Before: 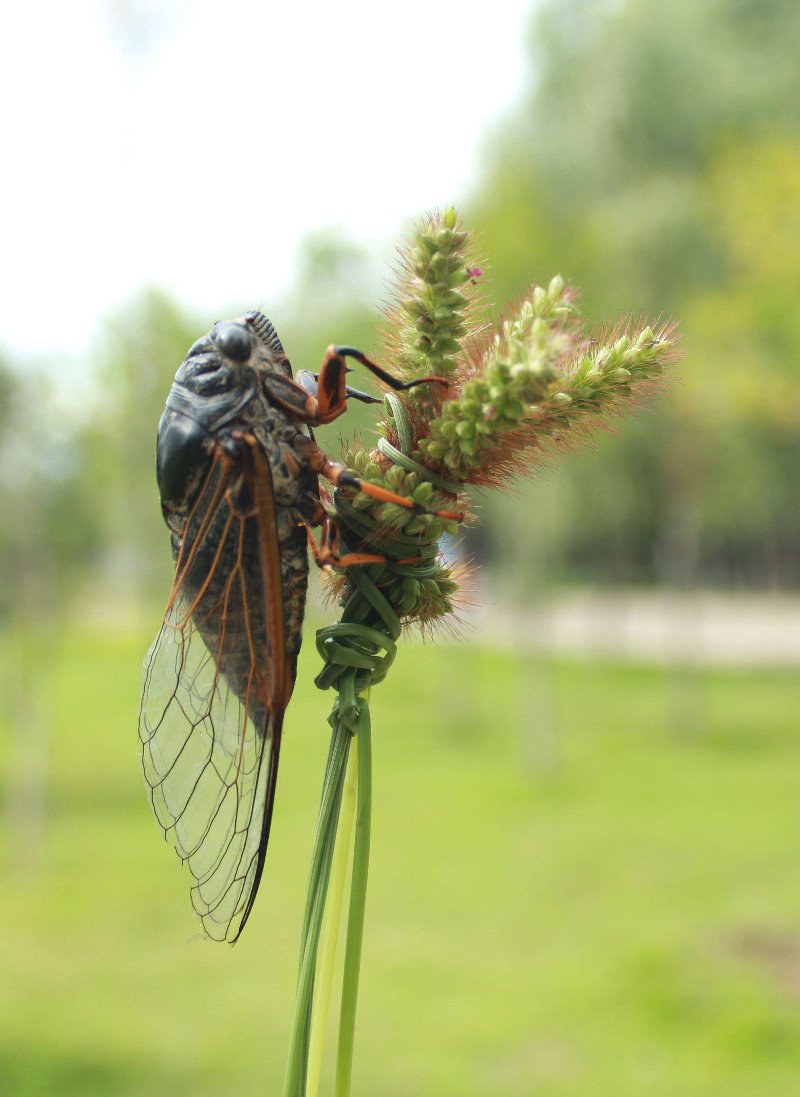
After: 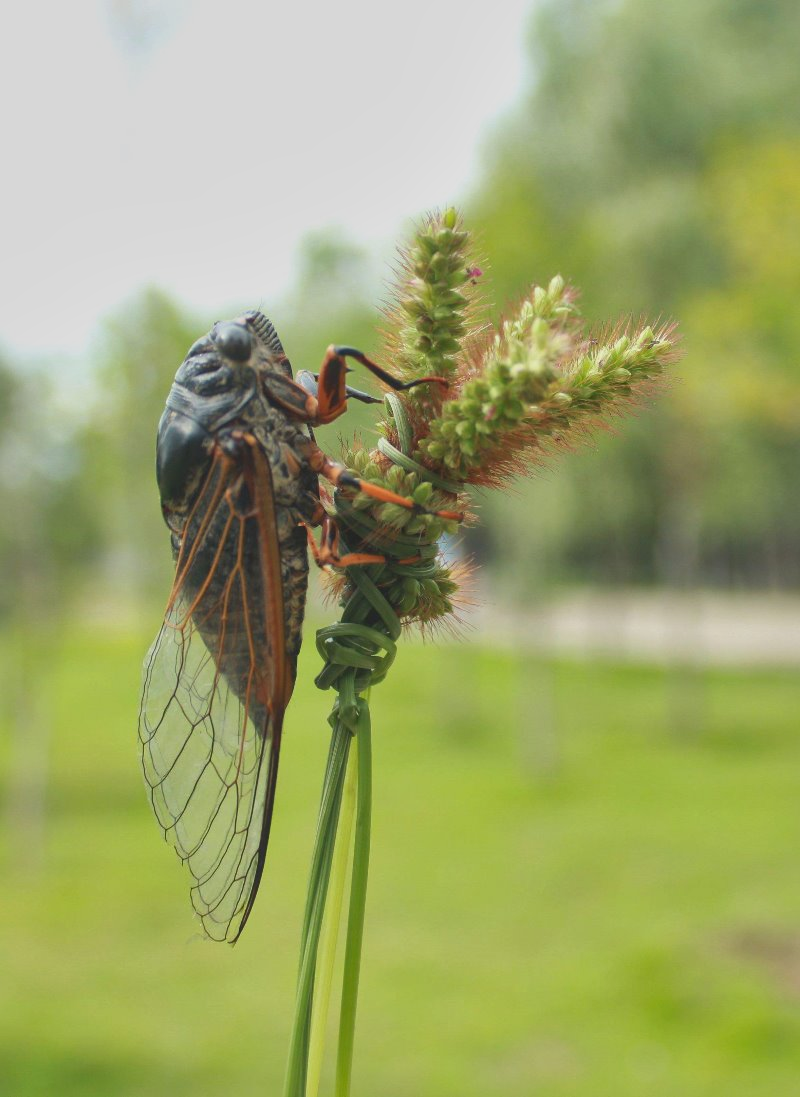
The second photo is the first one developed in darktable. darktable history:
local contrast: mode bilateral grid, contrast 19, coarseness 51, detail 150%, midtone range 0.2
contrast brightness saturation: contrast -0.28
